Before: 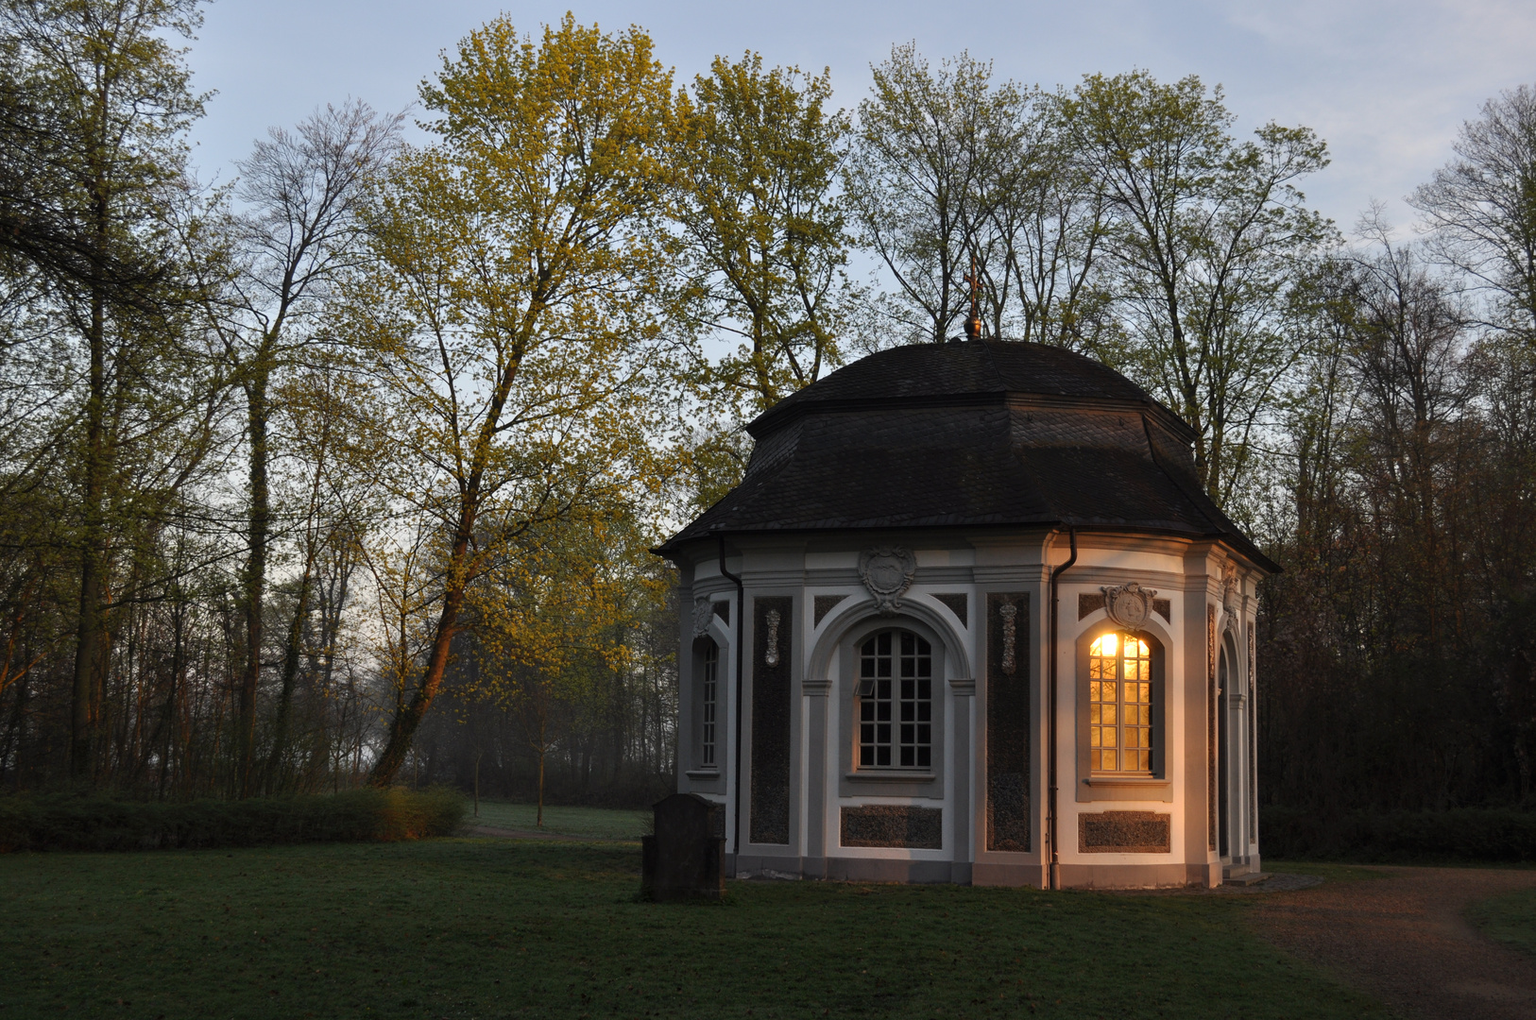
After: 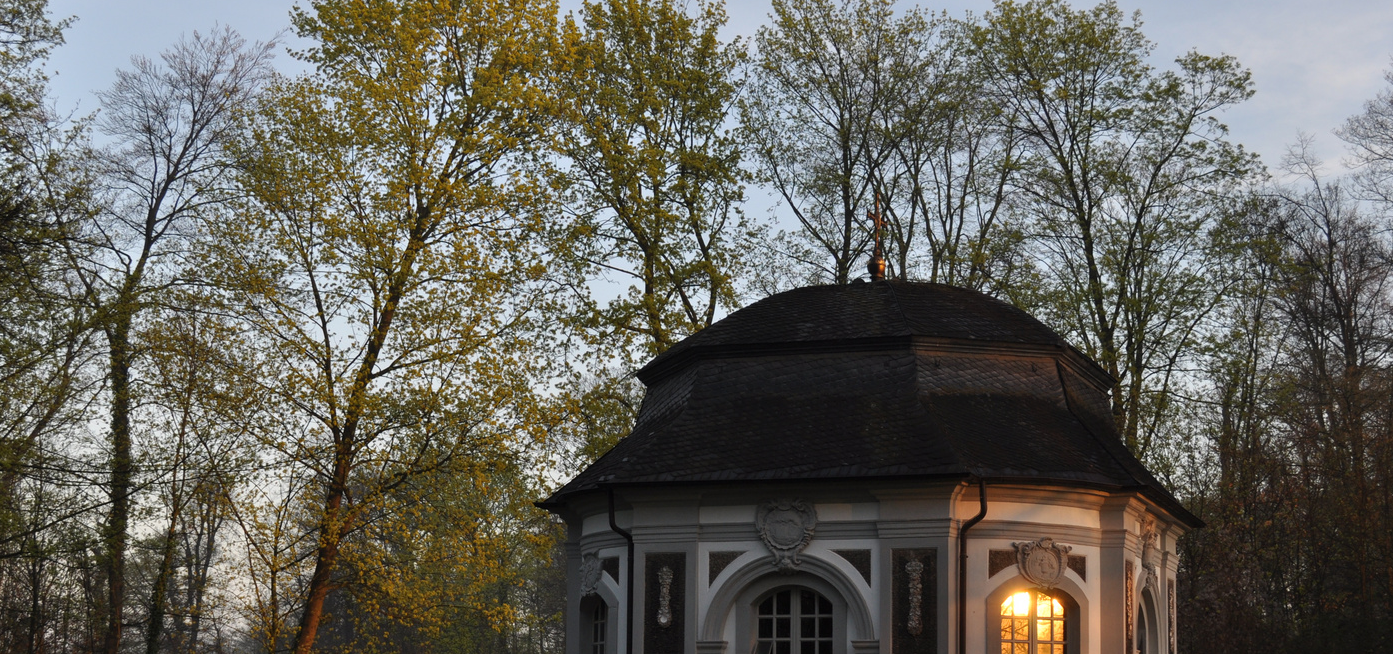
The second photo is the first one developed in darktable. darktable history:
crop and rotate: left 9.469%, top 7.34%, right 4.818%, bottom 32.068%
